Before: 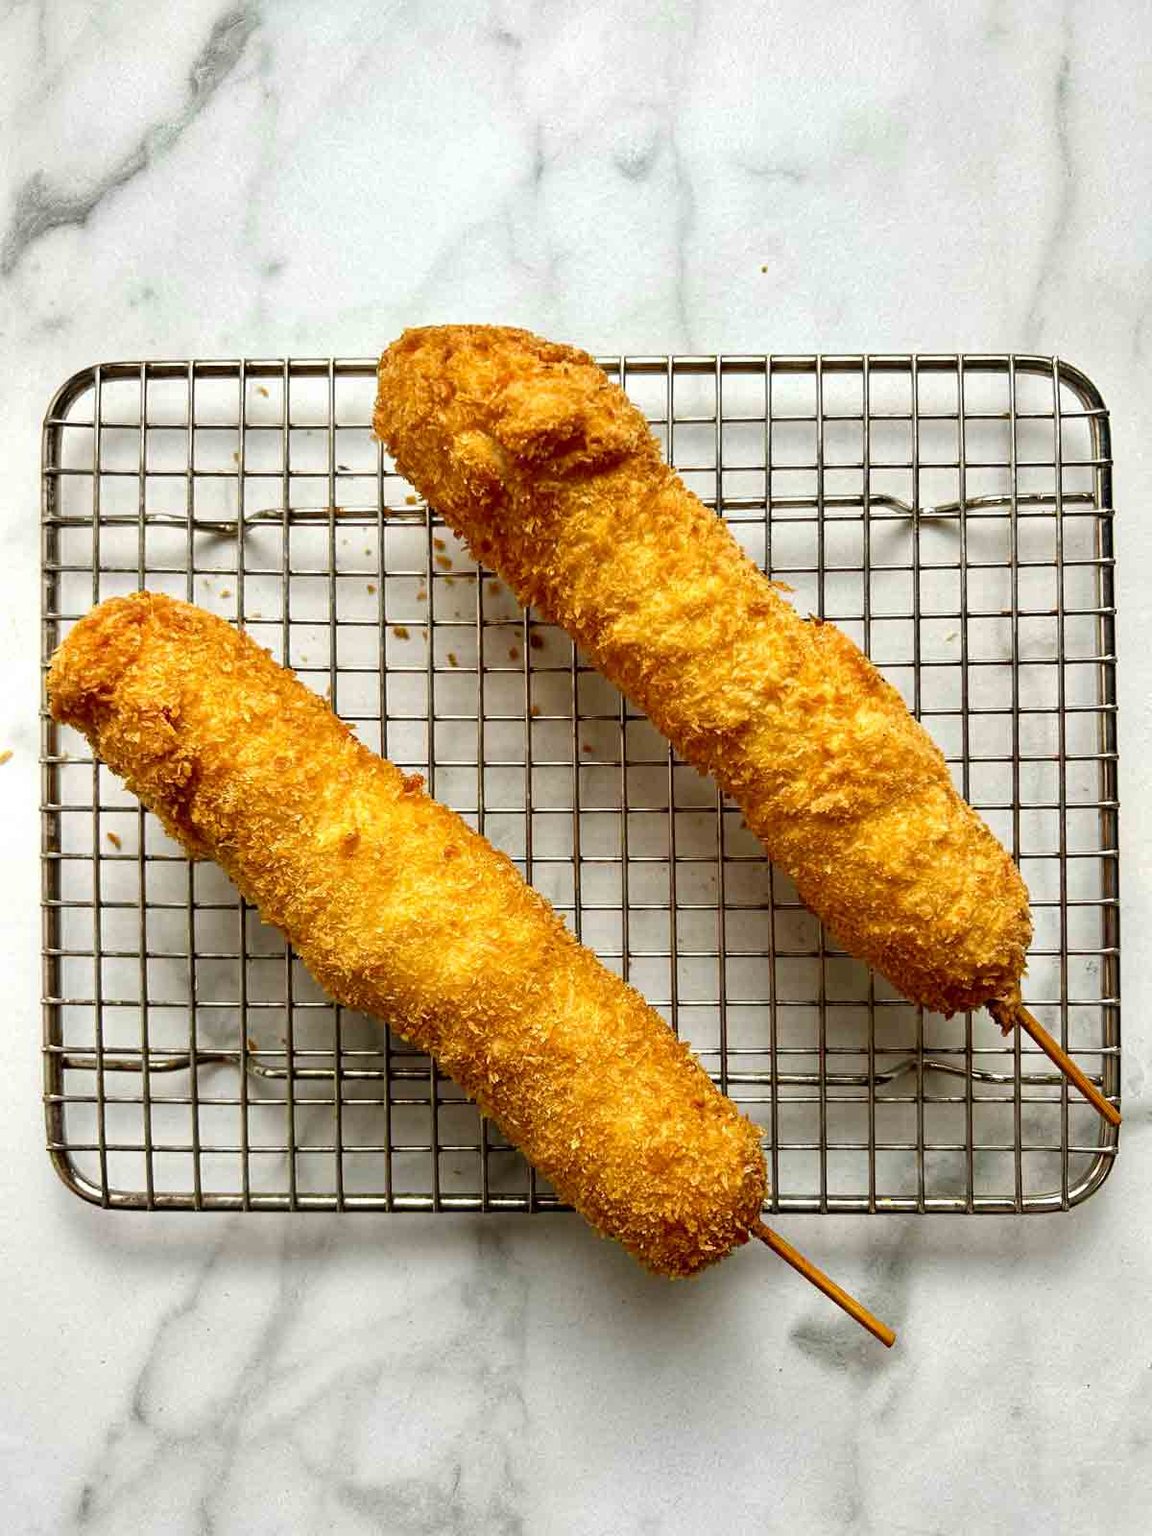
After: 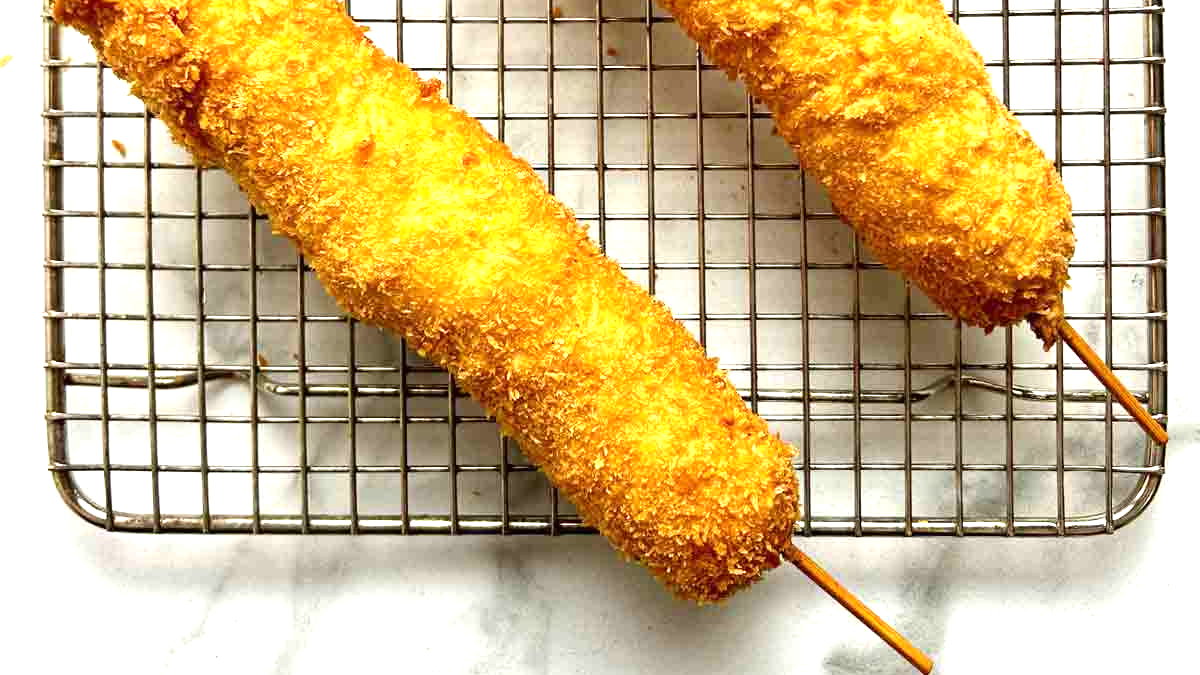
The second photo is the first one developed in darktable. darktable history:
contrast brightness saturation: contrast 0.05
exposure: black level correction 0, exposure 0.9 EV, compensate exposure bias true, compensate highlight preservation false
crop: top 45.551%, bottom 12.262%
